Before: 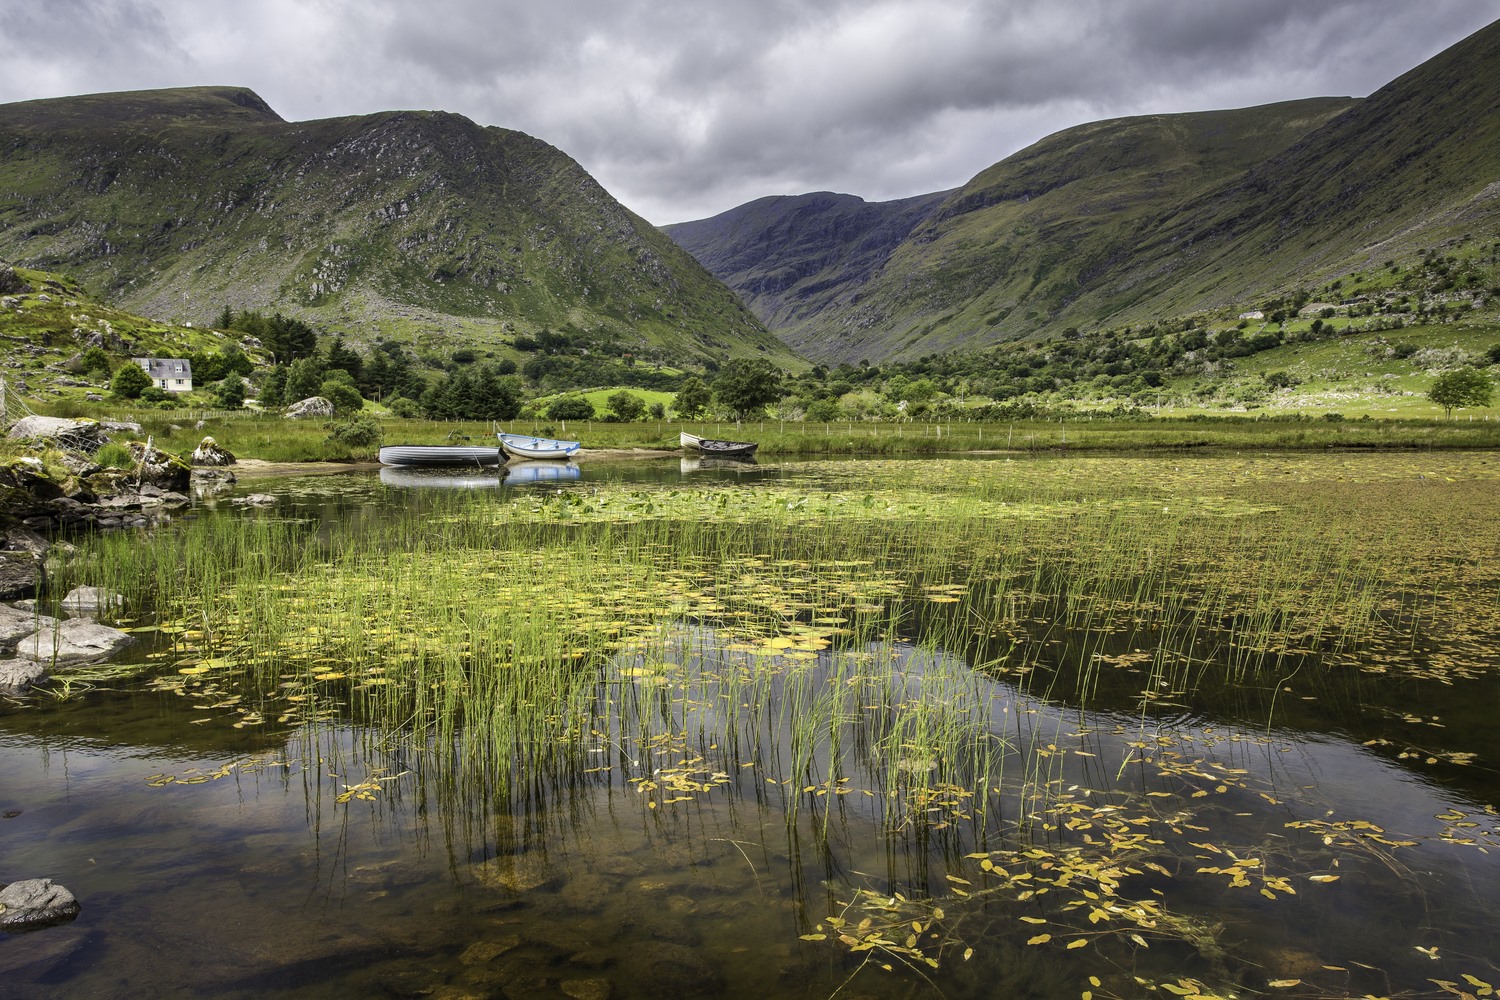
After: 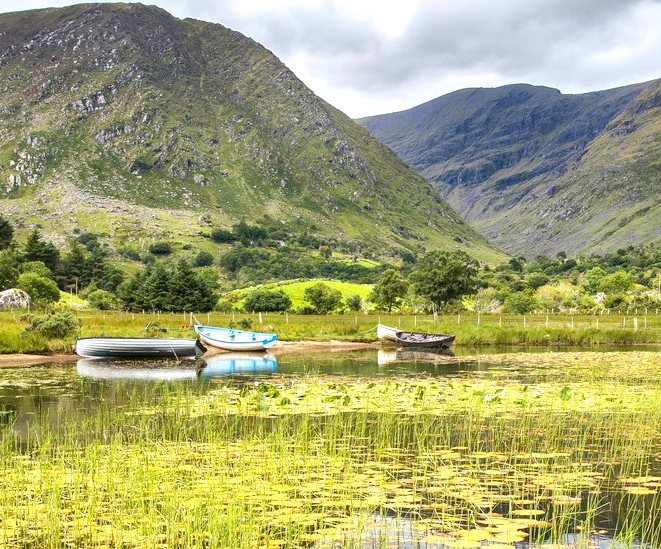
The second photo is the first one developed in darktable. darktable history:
crop: left 20.243%, top 10.86%, right 35.673%, bottom 34.23%
exposure: exposure 0.602 EV, compensate highlight preservation false
